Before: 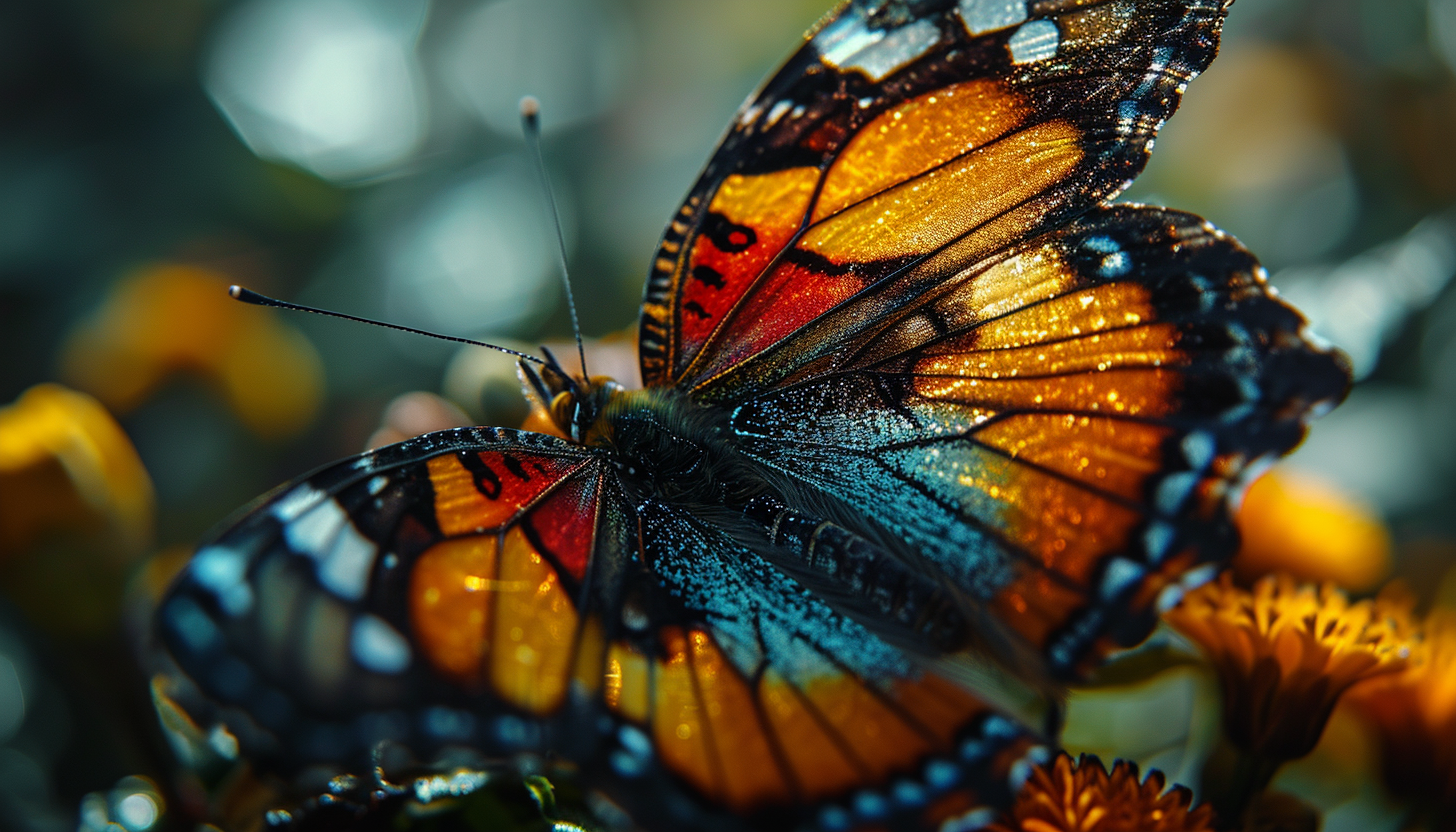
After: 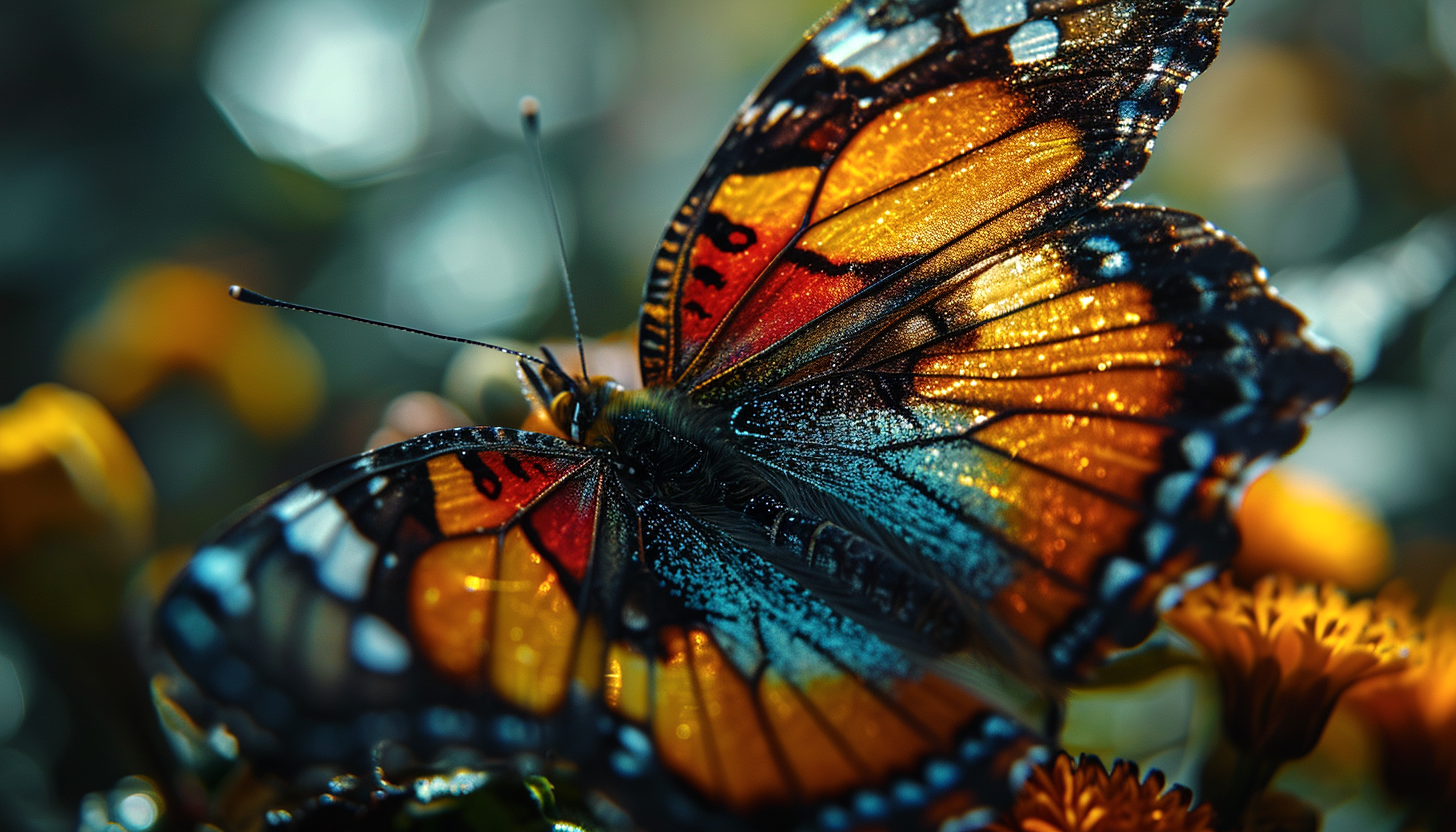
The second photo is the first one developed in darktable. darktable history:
color balance rgb: highlights gain › luminance 14.597%, perceptual saturation grading › global saturation 0.68%
